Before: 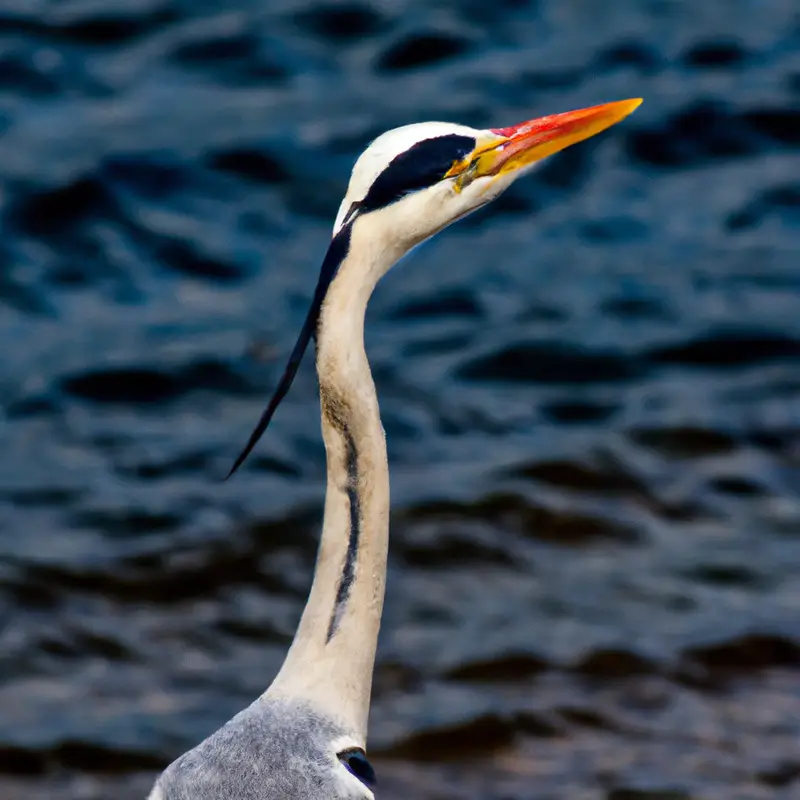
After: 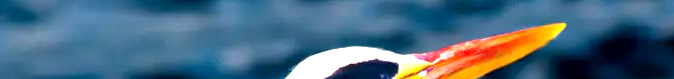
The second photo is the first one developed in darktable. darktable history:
crop and rotate: left 9.644%, top 9.491%, right 6.021%, bottom 80.509%
exposure: black level correction 0.001, exposure 1.116 EV, compensate highlight preservation false
